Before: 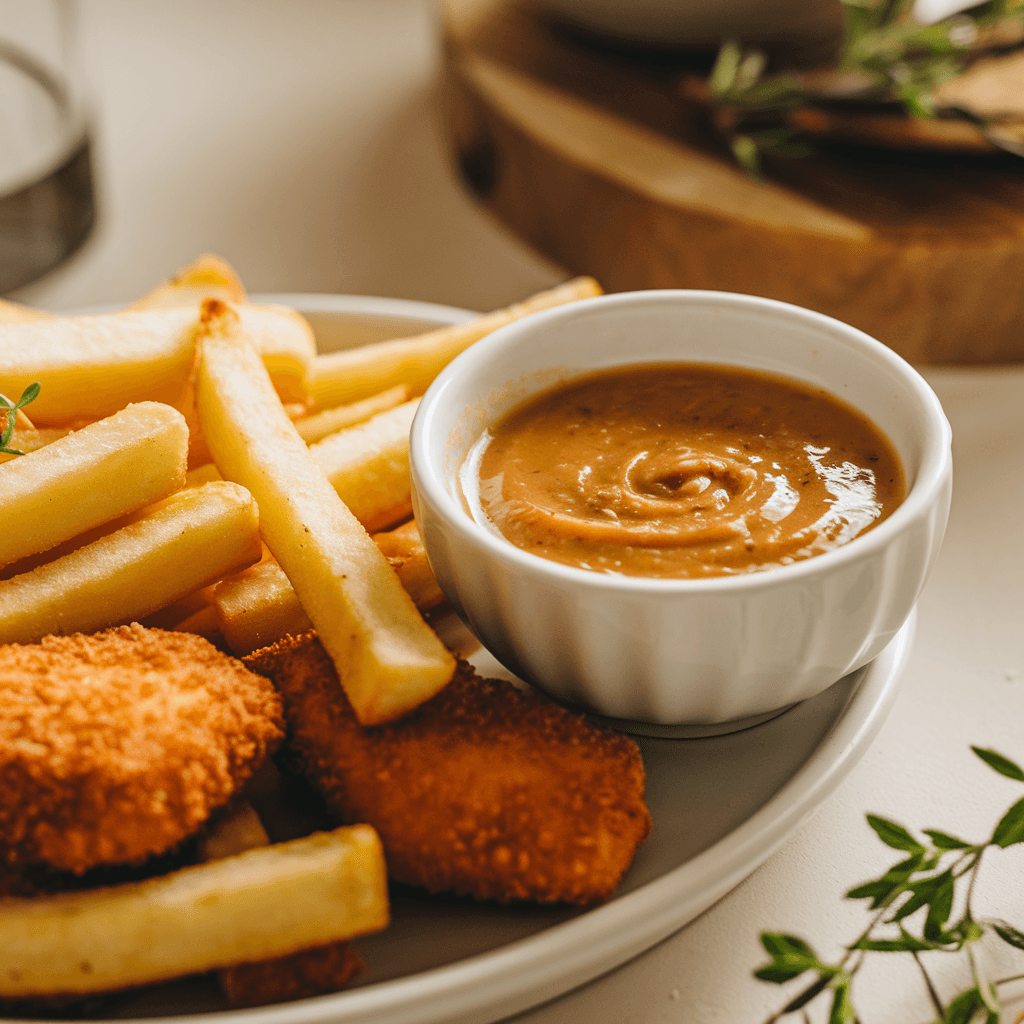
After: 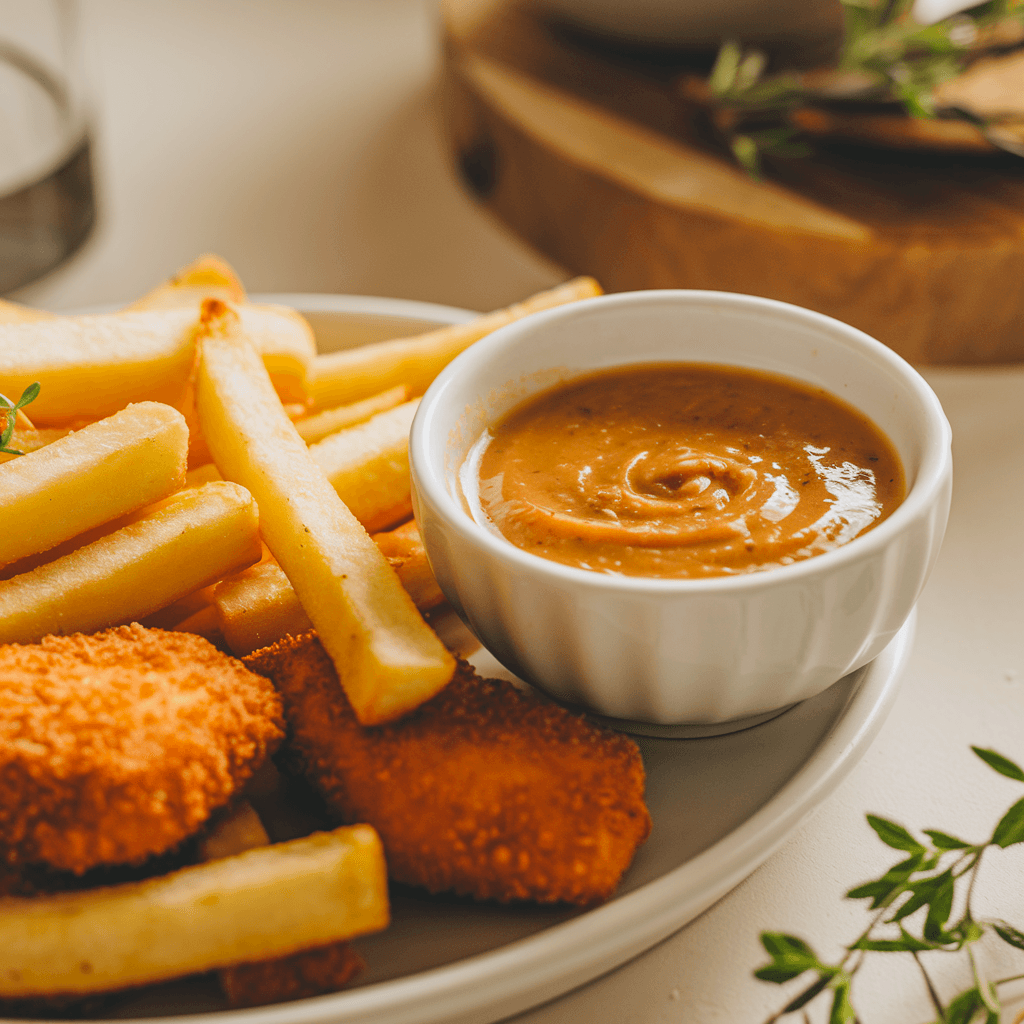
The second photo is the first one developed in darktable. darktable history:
contrast brightness saturation: contrast -0.09, brightness 0.049, saturation 0.081
